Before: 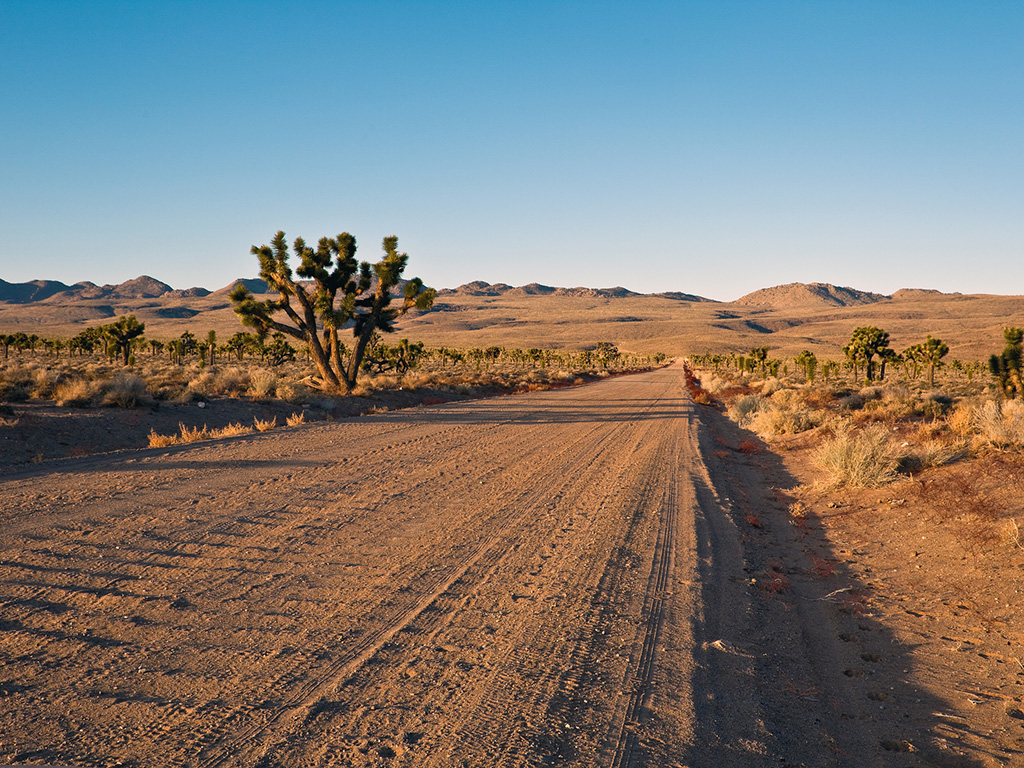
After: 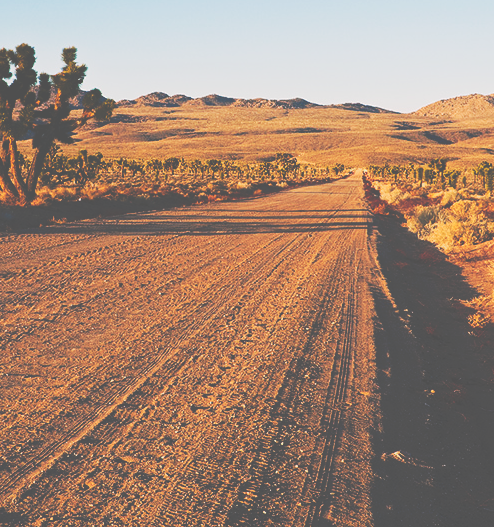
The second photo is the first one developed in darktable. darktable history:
contrast equalizer: y [[0.439, 0.44, 0.442, 0.457, 0.493, 0.498], [0.5 ×6], [0.5 ×6], [0 ×6], [0 ×6]], mix 0.59
crop: left 31.379%, top 24.658%, right 20.326%, bottom 6.628%
white balance: red 0.988, blue 1.017
tone curve: curves: ch0 [(0, 0) (0.003, 0.331) (0.011, 0.333) (0.025, 0.333) (0.044, 0.334) (0.069, 0.335) (0.1, 0.338) (0.136, 0.342) (0.177, 0.347) (0.224, 0.352) (0.277, 0.359) (0.335, 0.39) (0.399, 0.434) (0.468, 0.509) (0.543, 0.615) (0.623, 0.731) (0.709, 0.814) (0.801, 0.88) (0.898, 0.921) (1, 1)], preserve colors none
